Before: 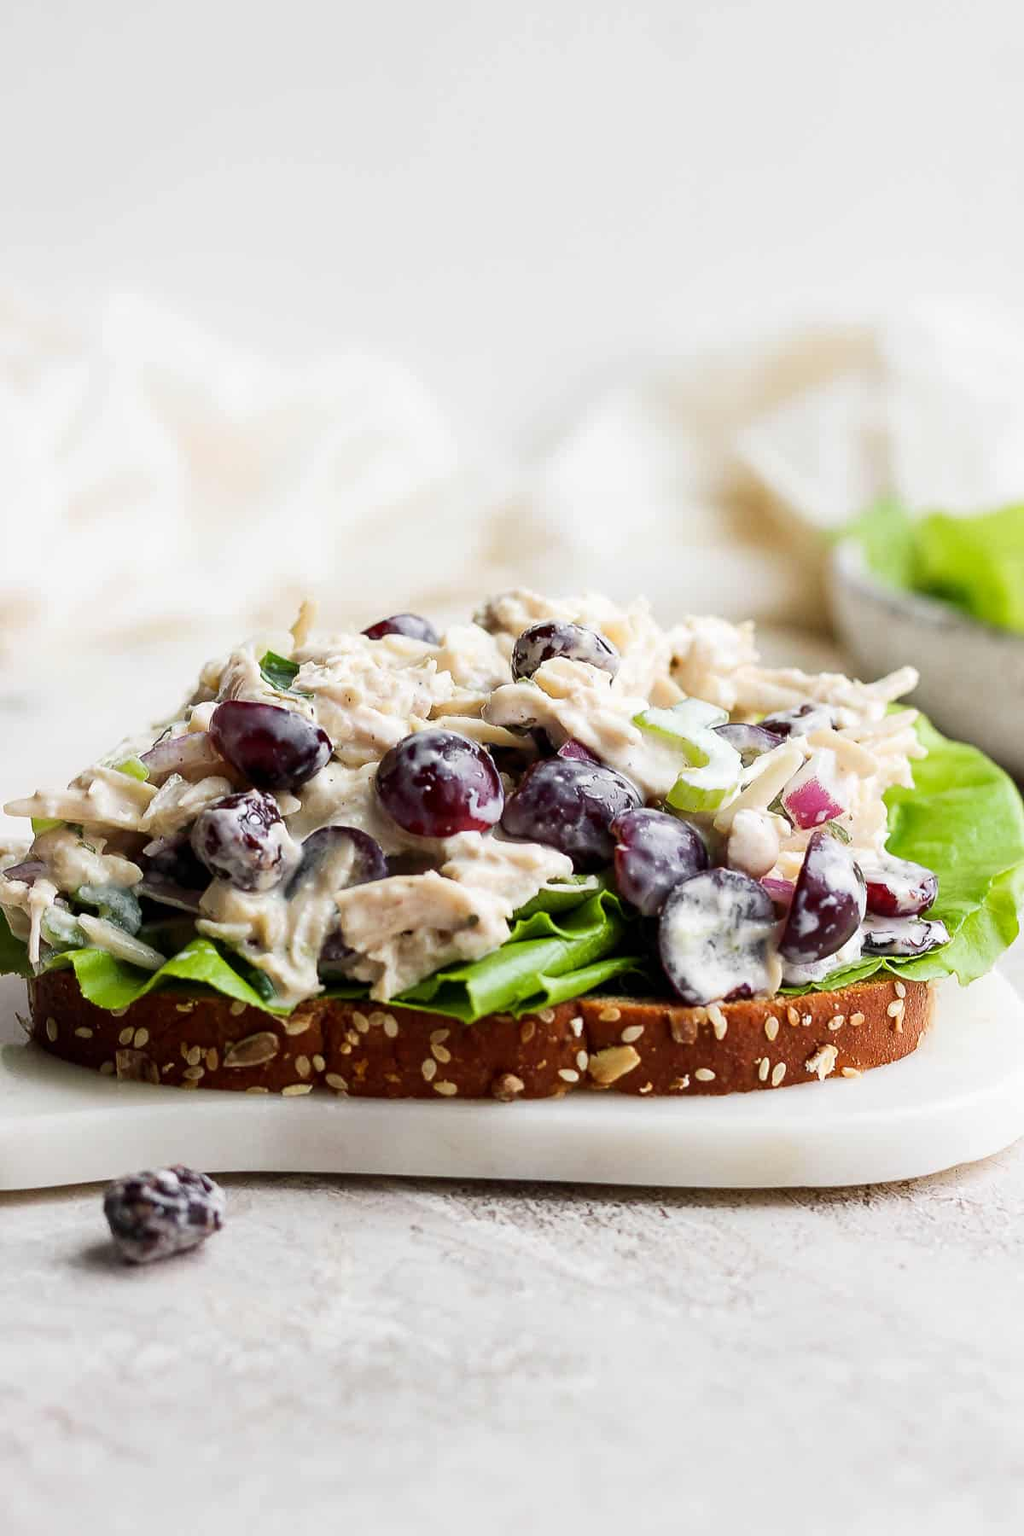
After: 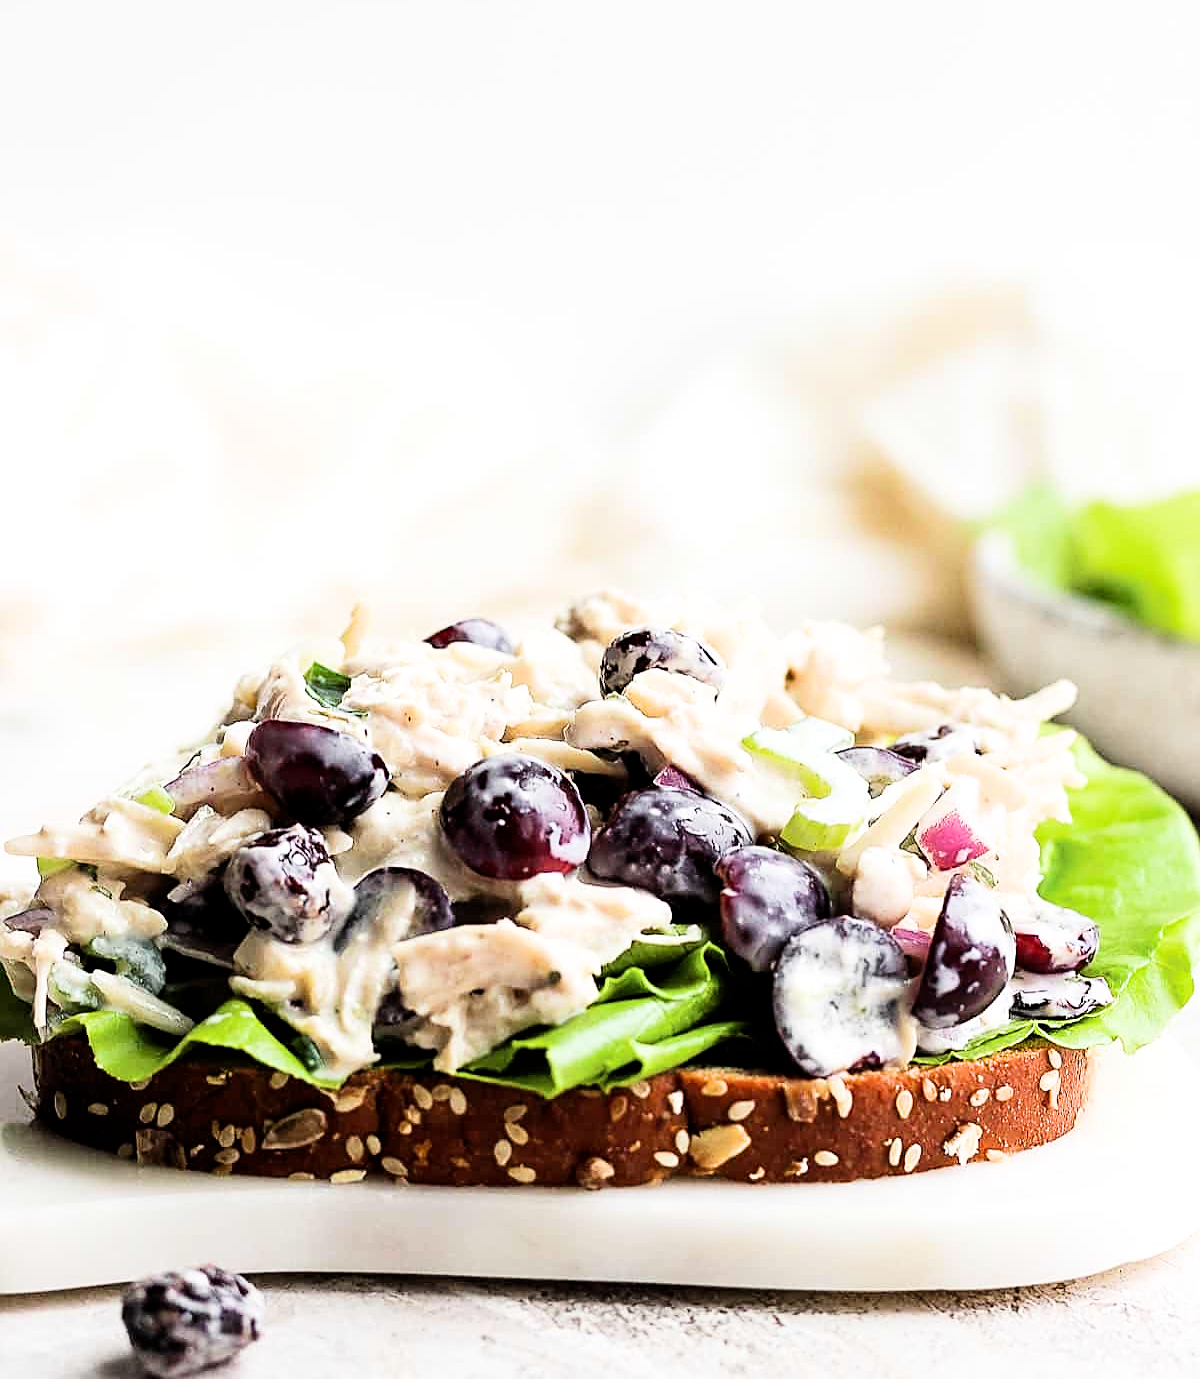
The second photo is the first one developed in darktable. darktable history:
exposure: black level correction 0, exposure 0.692 EV, compensate exposure bias true, compensate highlight preservation false
crop: top 5.663%, bottom 17.692%
filmic rgb: black relative exposure -16 EV, white relative exposure 6.25 EV, threshold 5.99 EV, hardness 5.02, contrast 1.357, enable highlight reconstruction true
sharpen: on, module defaults
